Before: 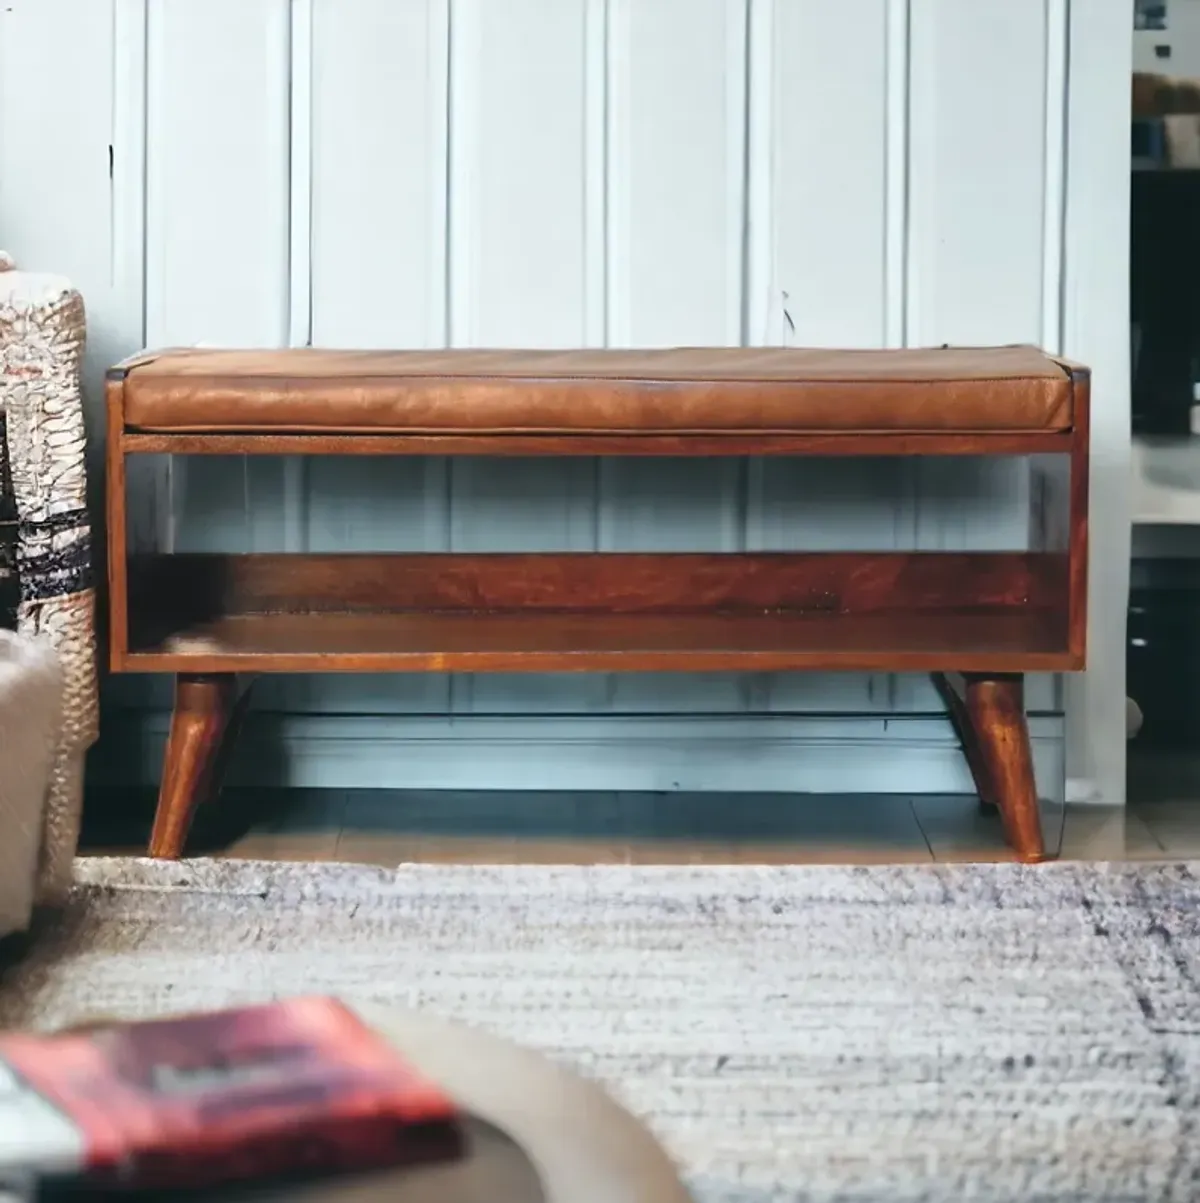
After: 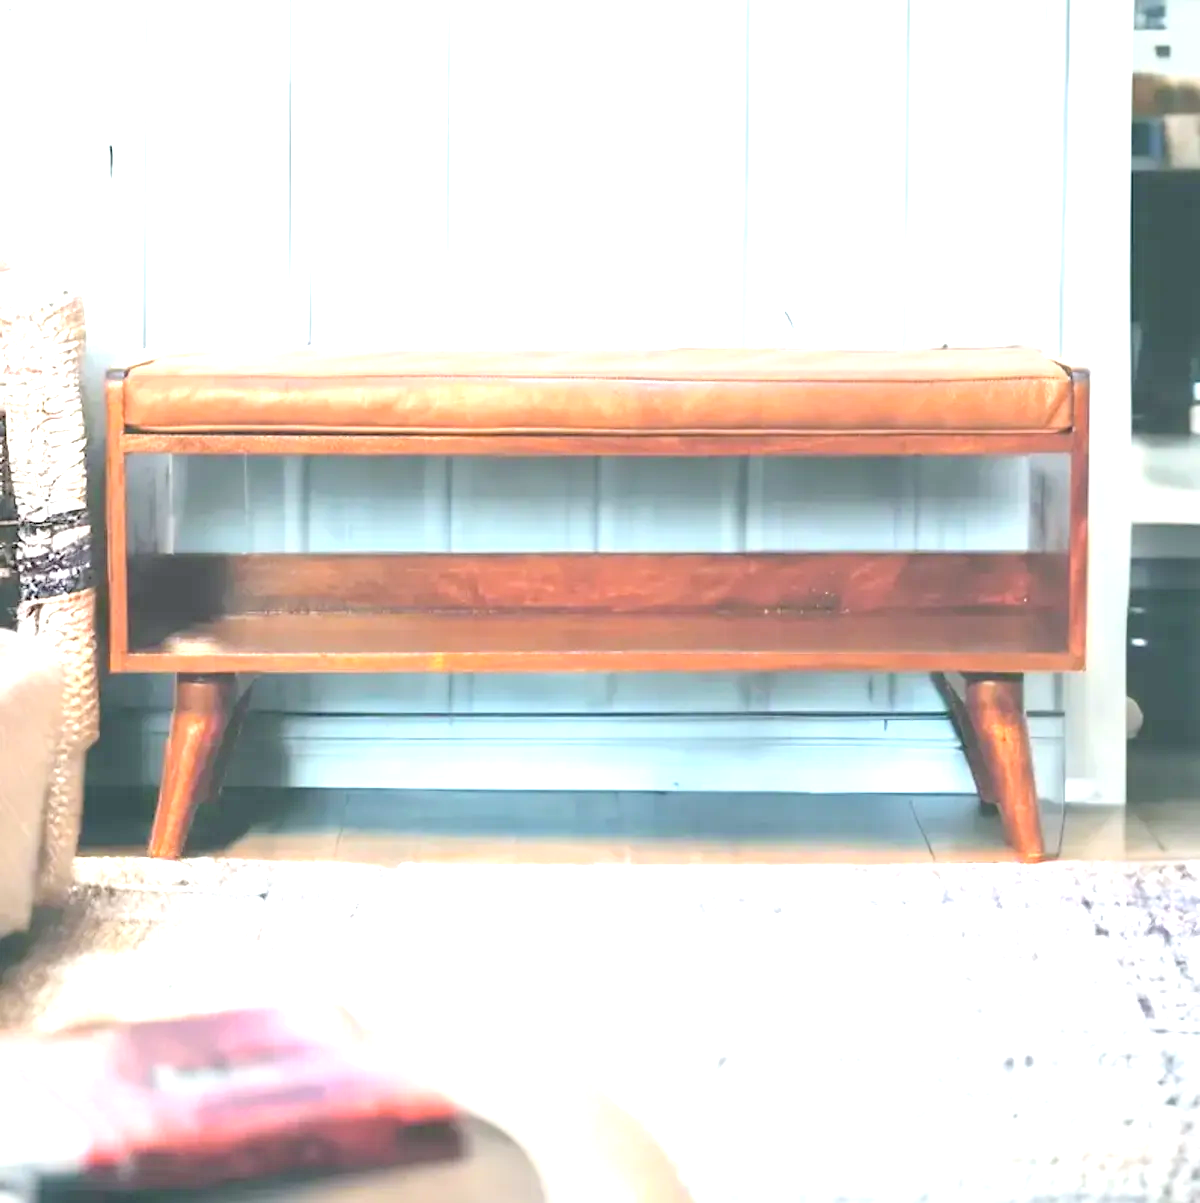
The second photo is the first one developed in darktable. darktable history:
color zones: curves: ch1 [(0.077, 0.436) (0.25, 0.5) (0.75, 0.5)]
contrast brightness saturation: brightness 0.28
exposure: black level correction 0.001, exposure 1.719 EV, compensate exposure bias true, compensate highlight preservation false
